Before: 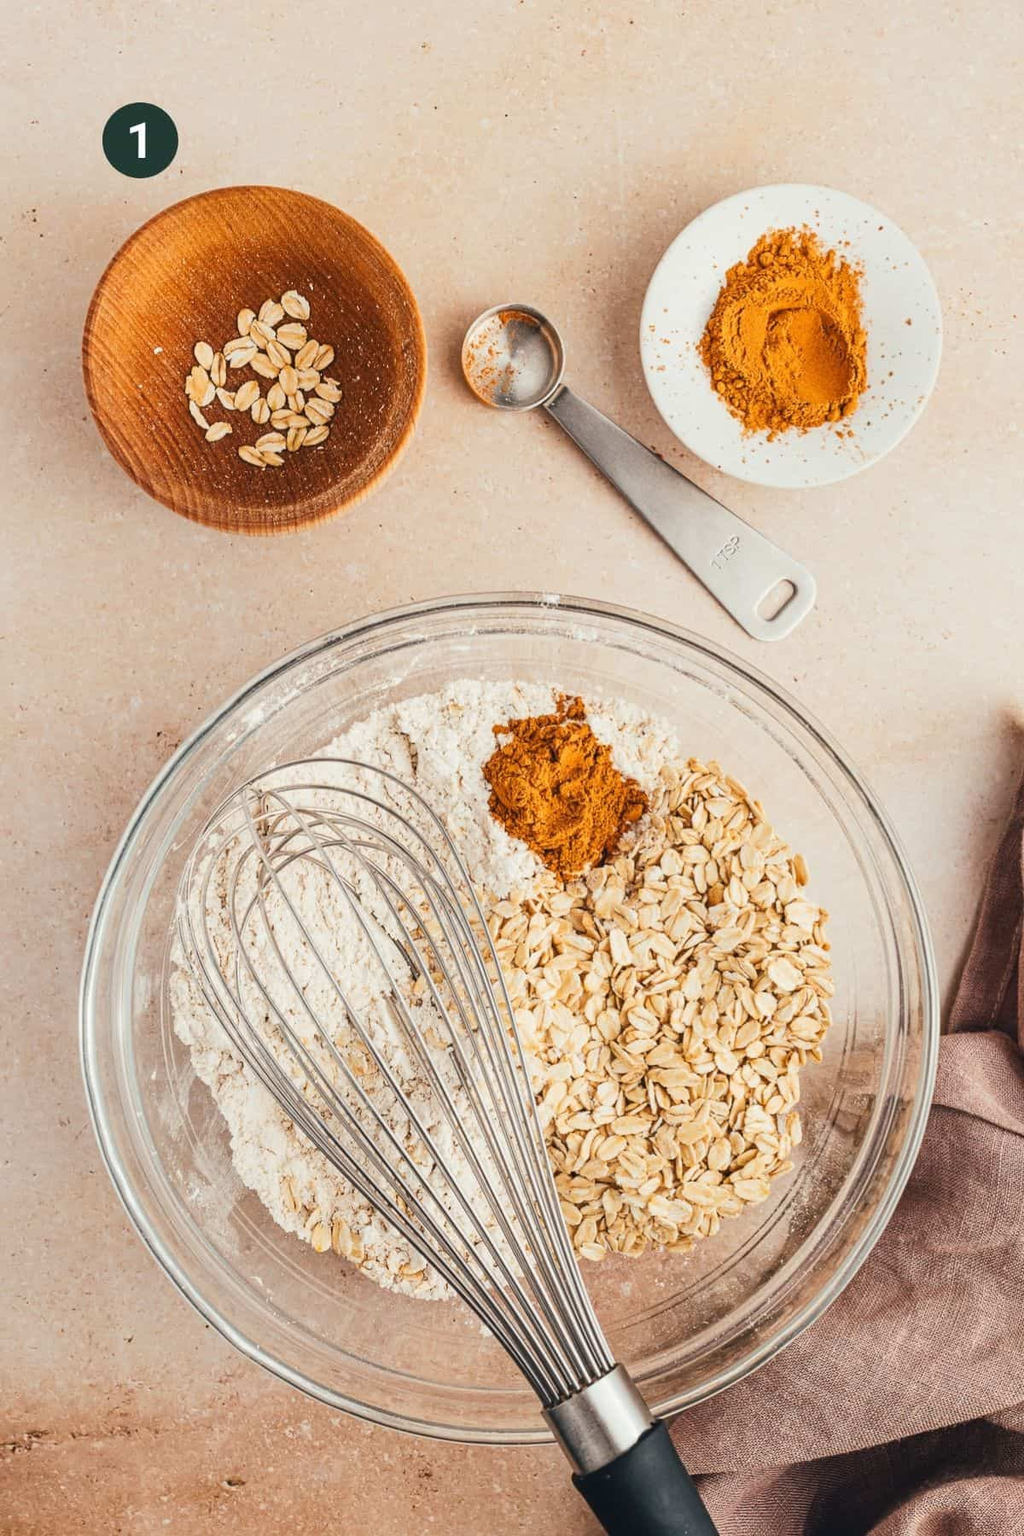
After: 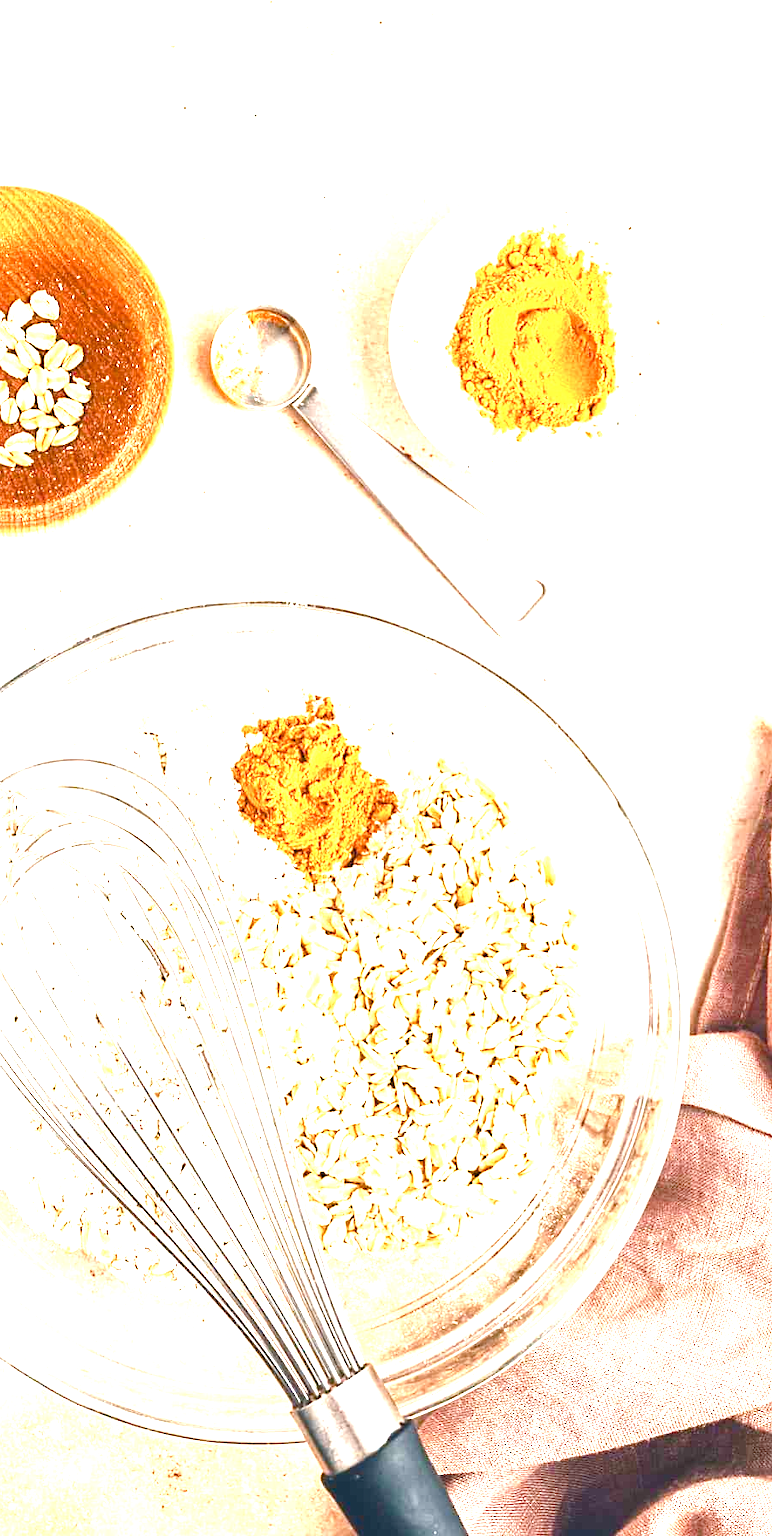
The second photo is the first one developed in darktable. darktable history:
crop and rotate: left 24.575%
exposure: exposure 2.218 EV, compensate highlight preservation false
sharpen: radius 5.373, amount 0.317, threshold 26.022
local contrast: highlights 105%, shadows 98%, detail 120%, midtone range 0.2
color balance rgb: perceptual saturation grading › global saturation 20%, perceptual saturation grading › highlights -25.706%, perceptual saturation grading › shadows 49.38%, global vibrance 20%
